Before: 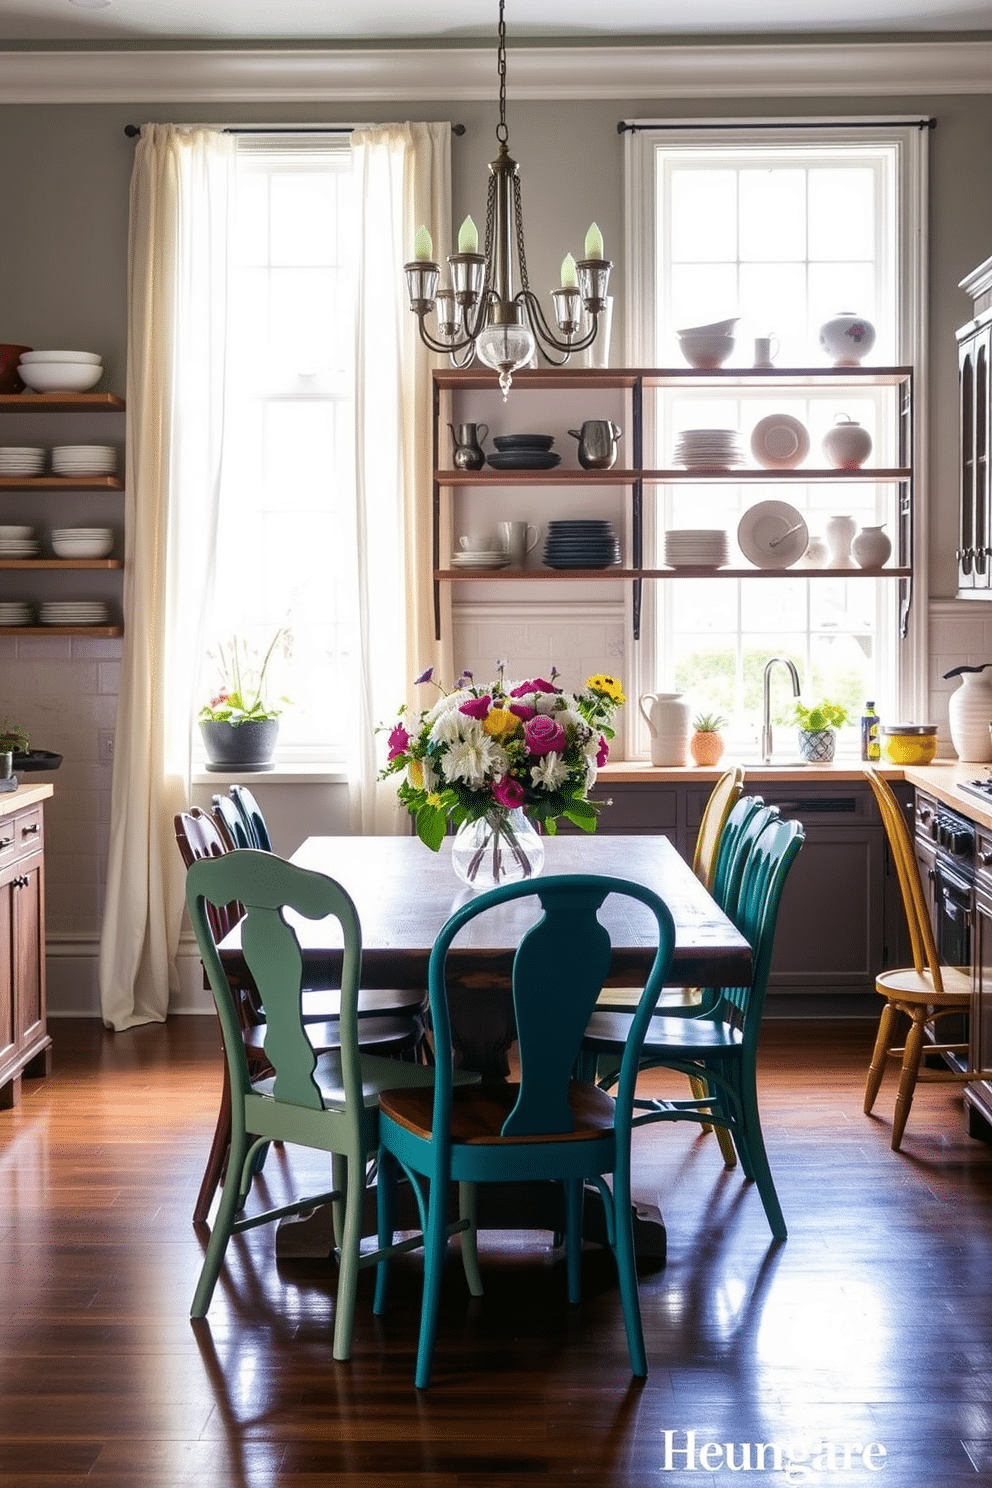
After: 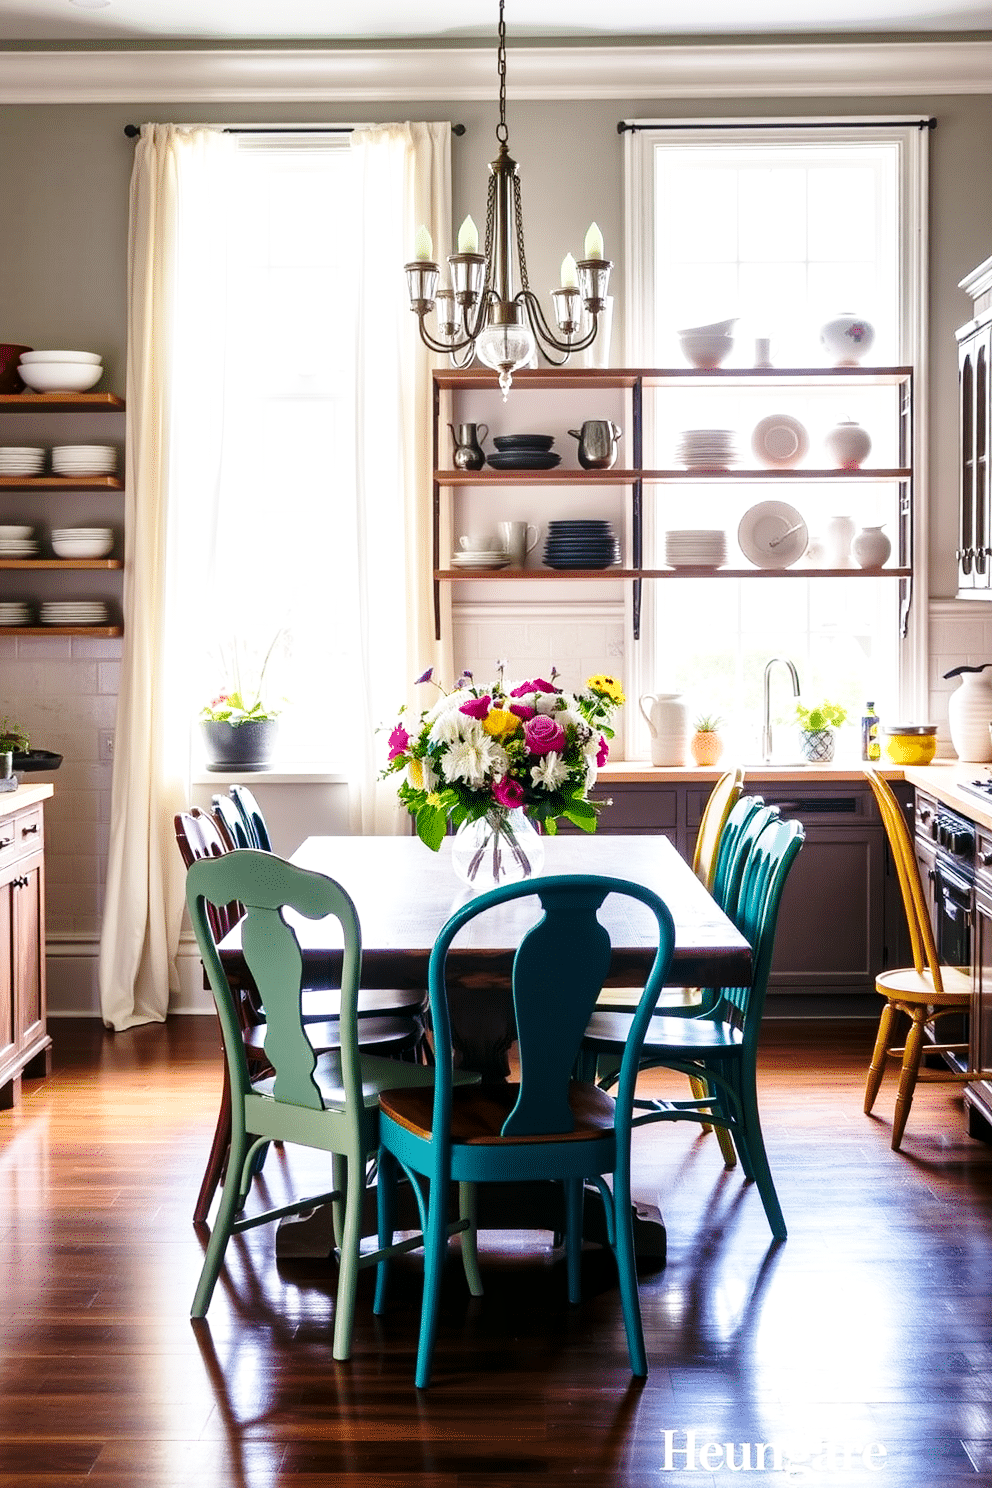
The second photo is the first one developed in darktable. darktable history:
base curve: curves: ch0 [(0, 0) (0.028, 0.03) (0.121, 0.232) (0.46, 0.748) (0.859, 0.968) (1, 1)], preserve colors none
local contrast: mode bilateral grid, contrast 25, coarseness 50, detail 123%, midtone range 0.2
